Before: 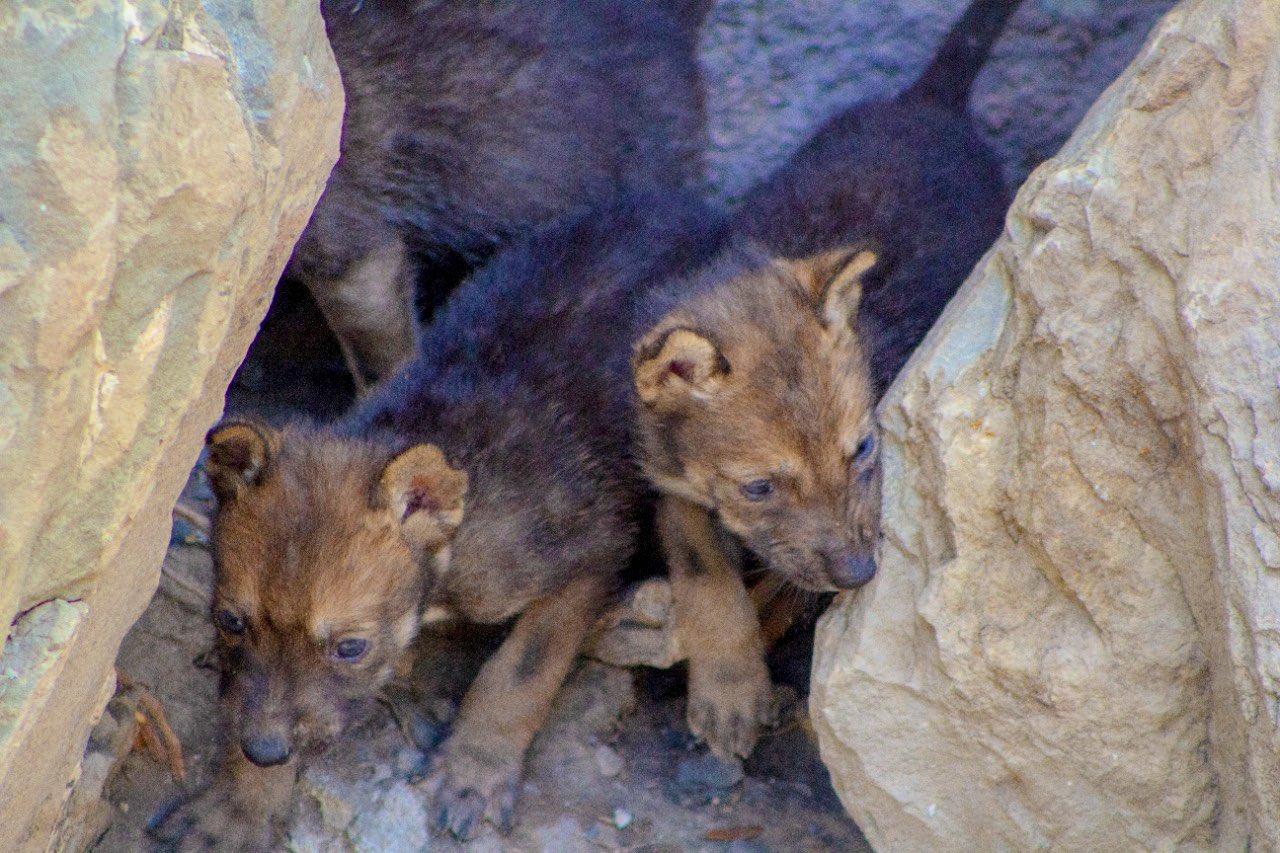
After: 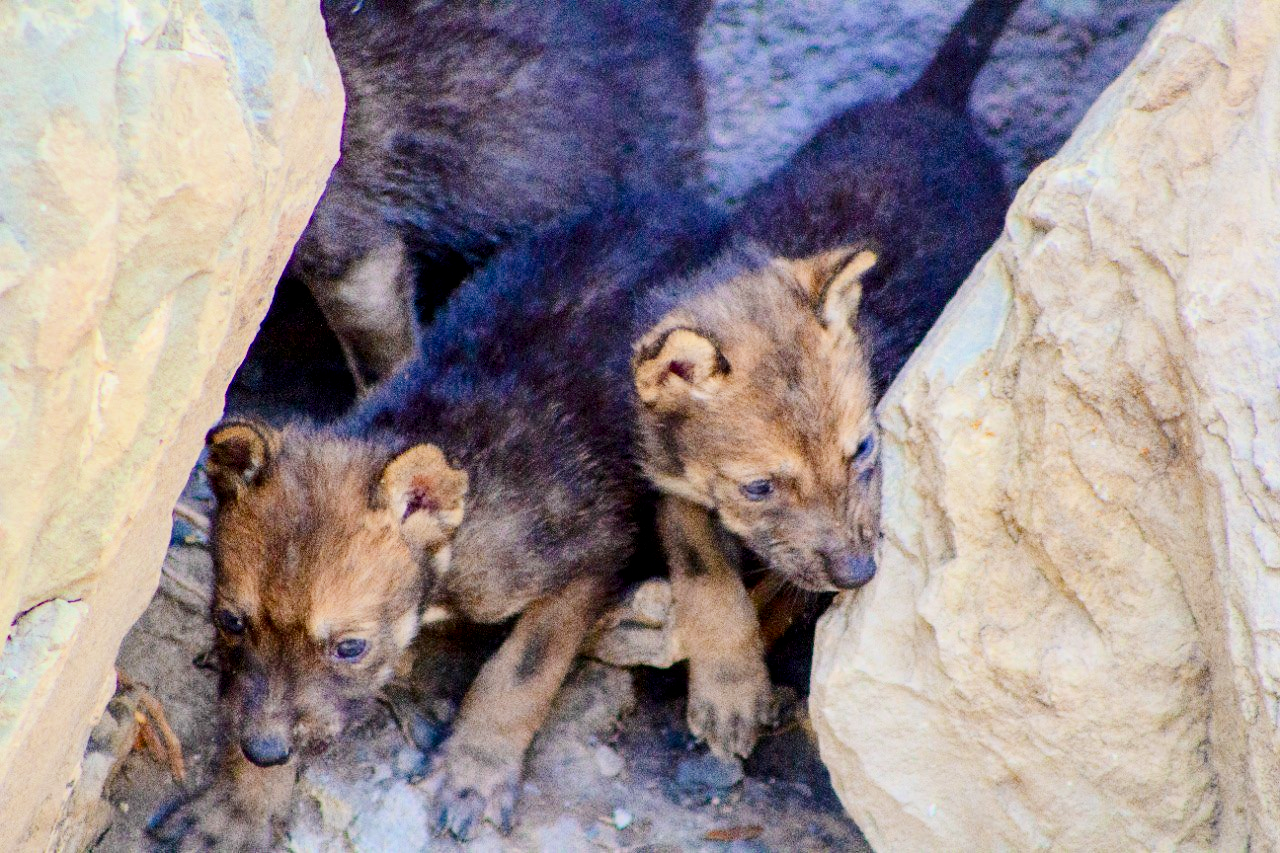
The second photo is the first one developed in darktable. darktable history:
filmic rgb: black relative exposure -7.65 EV, white relative exposure 4.56 EV, hardness 3.61
exposure: black level correction 0.001, exposure 1.116 EV, compensate highlight preservation false
contrast brightness saturation: contrast 0.2, brightness -0.11, saturation 0.1
